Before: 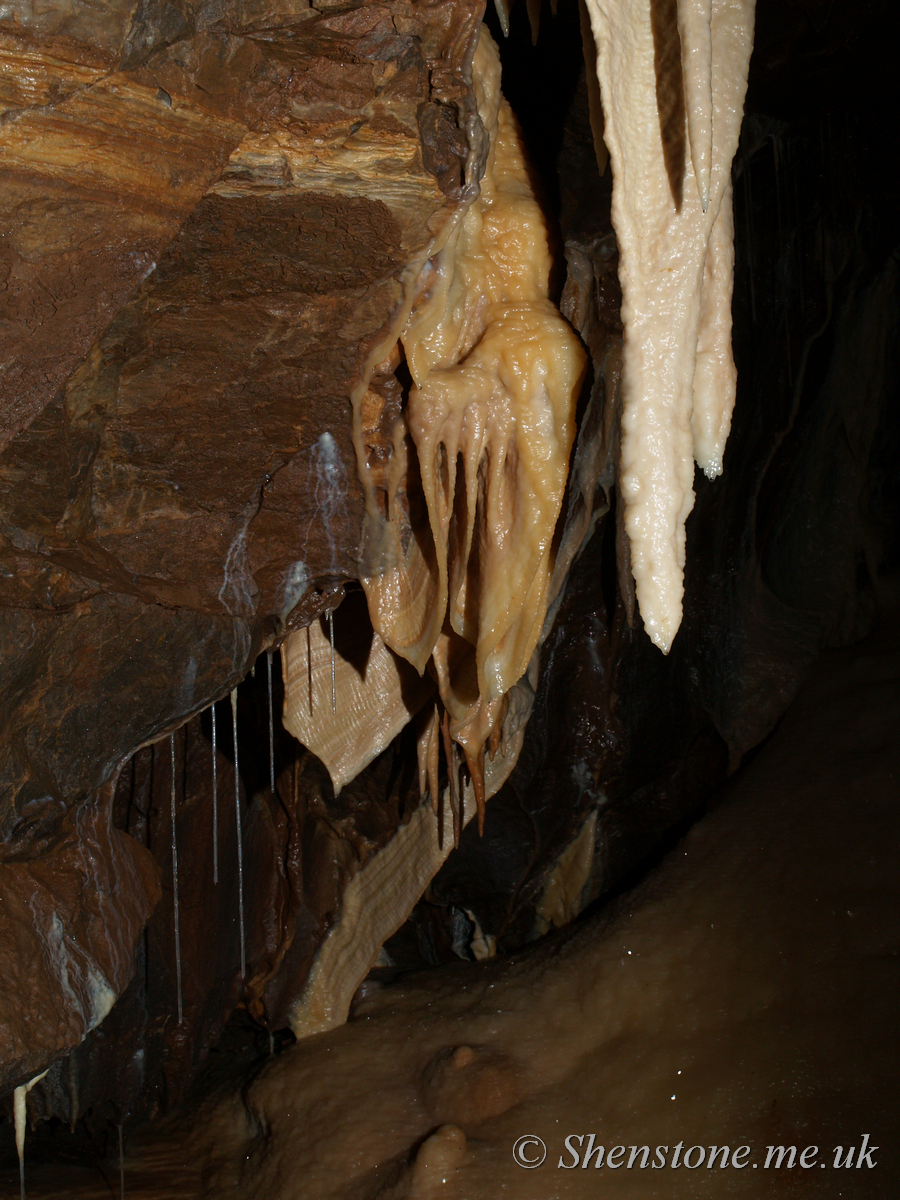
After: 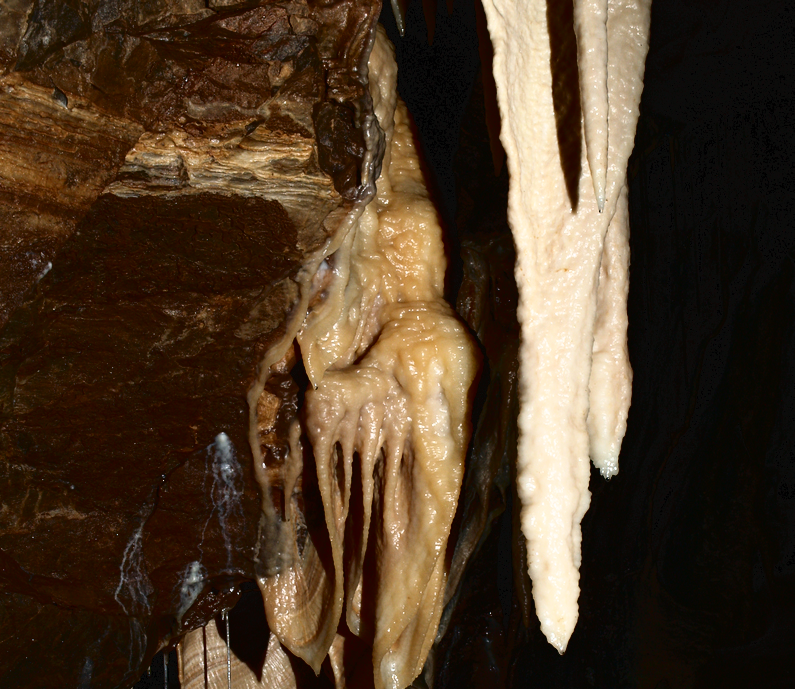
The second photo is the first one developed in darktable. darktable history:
crop and rotate: left 11.58%, bottom 42.554%
tone curve: curves: ch0 [(0, 0) (0.003, 0.03) (0.011, 0.022) (0.025, 0.018) (0.044, 0.031) (0.069, 0.035) (0.1, 0.04) (0.136, 0.046) (0.177, 0.063) (0.224, 0.087) (0.277, 0.15) (0.335, 0.252) (0.399, 0.354) (0.468, 0.475) (0.543, 0.602) (0.623, 0.73) (0.709, 0.856) (0.801, 0.945) (0.898, 0.987) (1, 1)], color space Lab, independent channels, preserve colors none
